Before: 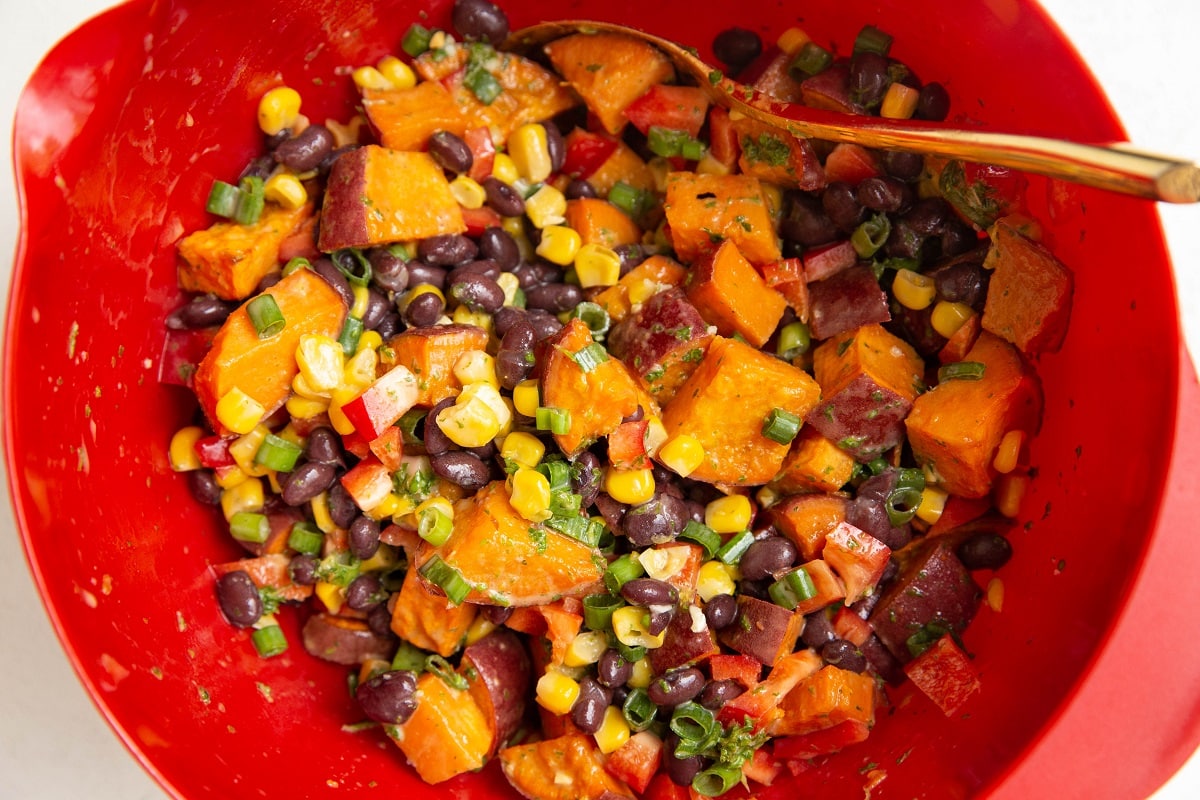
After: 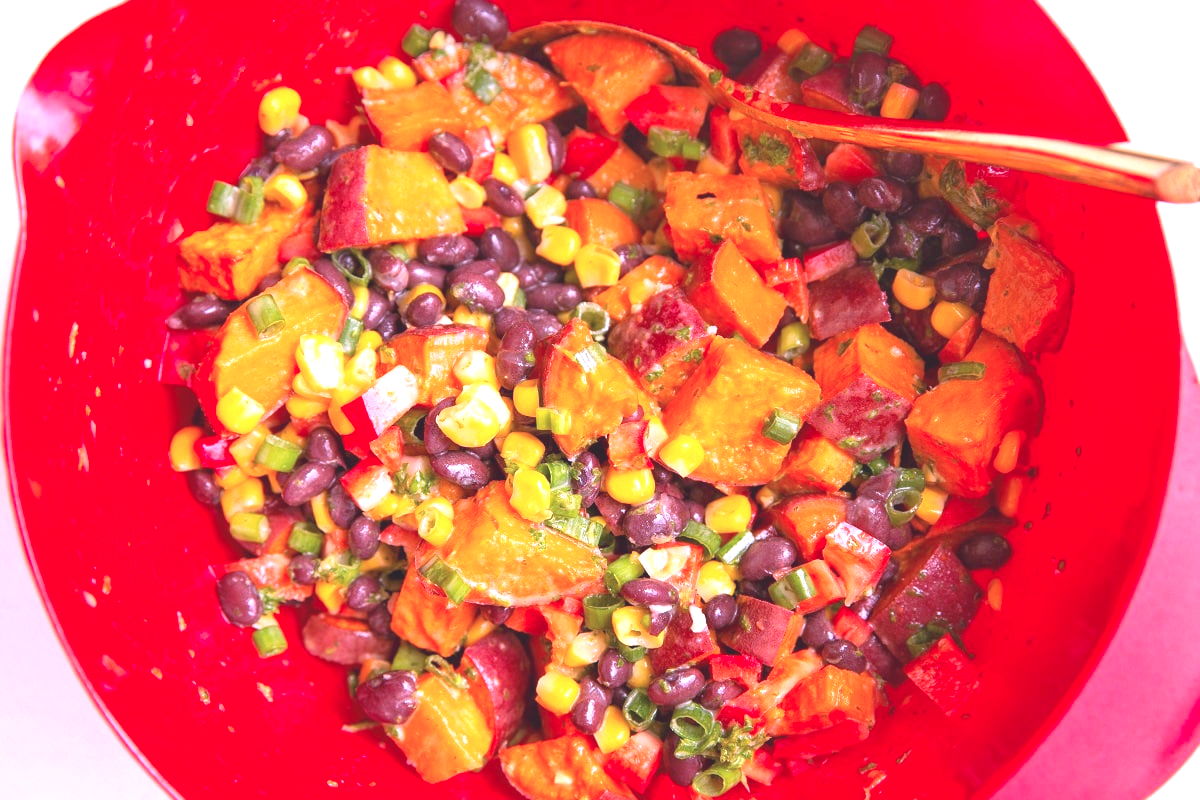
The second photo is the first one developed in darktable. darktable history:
contrast brightness saturation: contrast -0.292
color correction: highlights a* 15.15, highlights b* -25.32
exposure: black level correction 0, exposure 1.455 EV, compensate highlight preservation false
